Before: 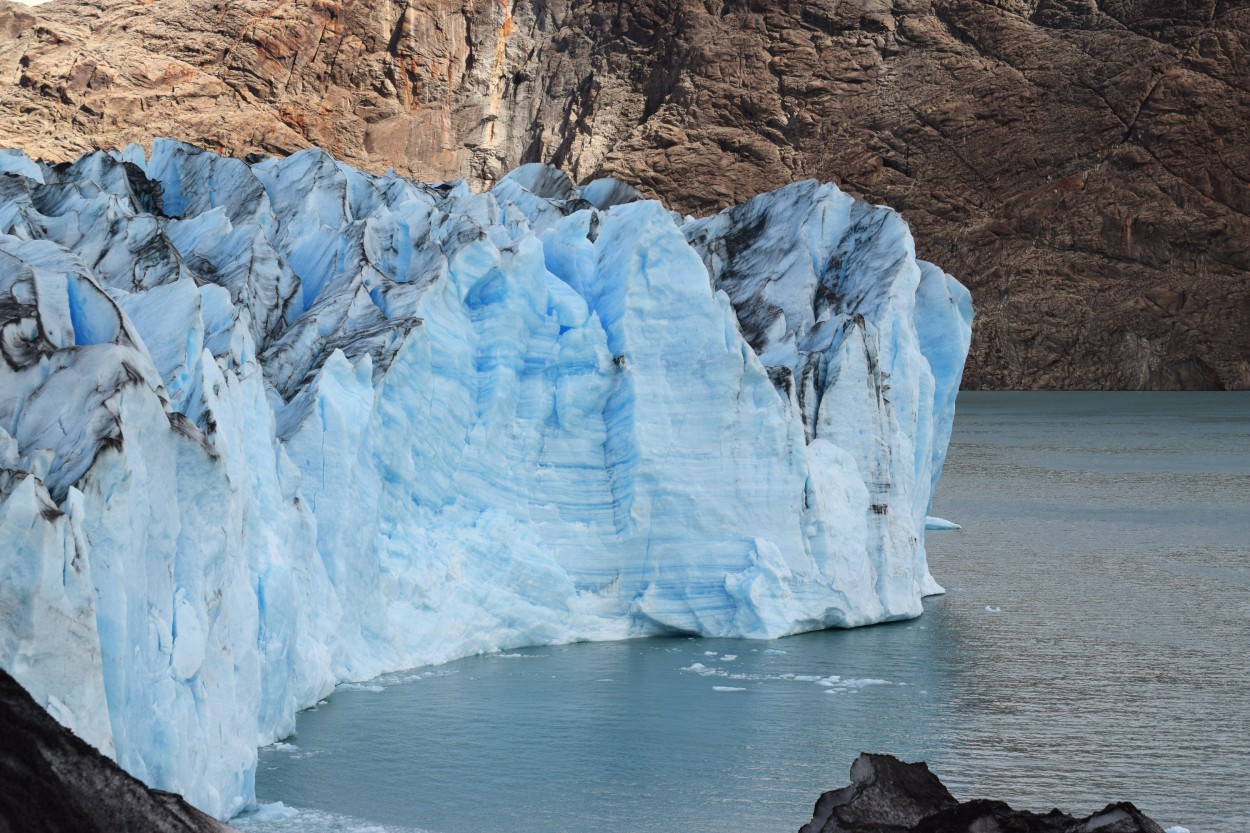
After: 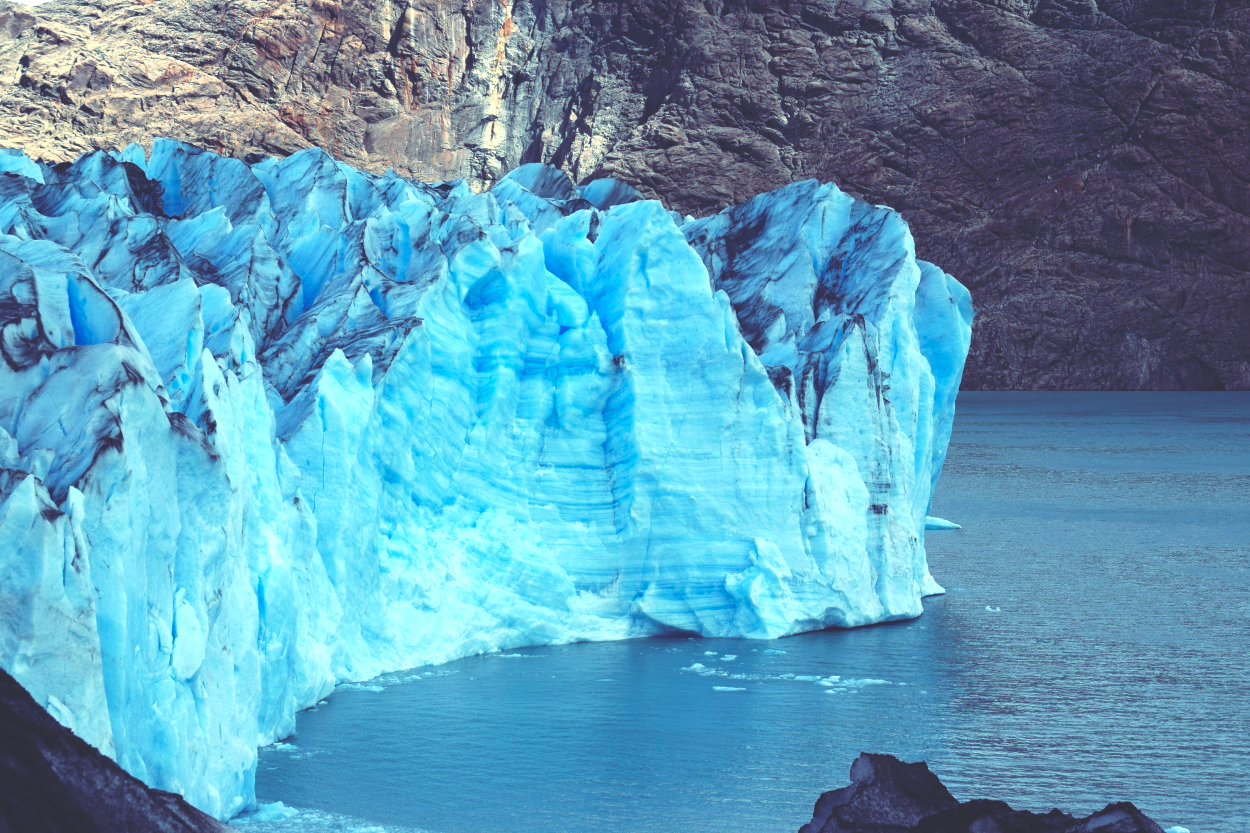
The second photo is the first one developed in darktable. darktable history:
rgb curve: curves: ch0 [(0, 0.186) (0.314, 0.284) (0.576, 0.466) (0.805, 0.691) (0.936, 0.886)]; ch1 [(0, 0.186) (0.314, 0.284) (0.581, 0.534) (0.771, 0.746) (0.936, 0.958)]; ch2 [(0, 0.216) (0.275, 0.39) (1, 1)], mode RGB, independent channels, compensate middle gray true, preserve colors none
exposure: black level correction 0, exposure 0.5 EV, compensate highlight preservation false
